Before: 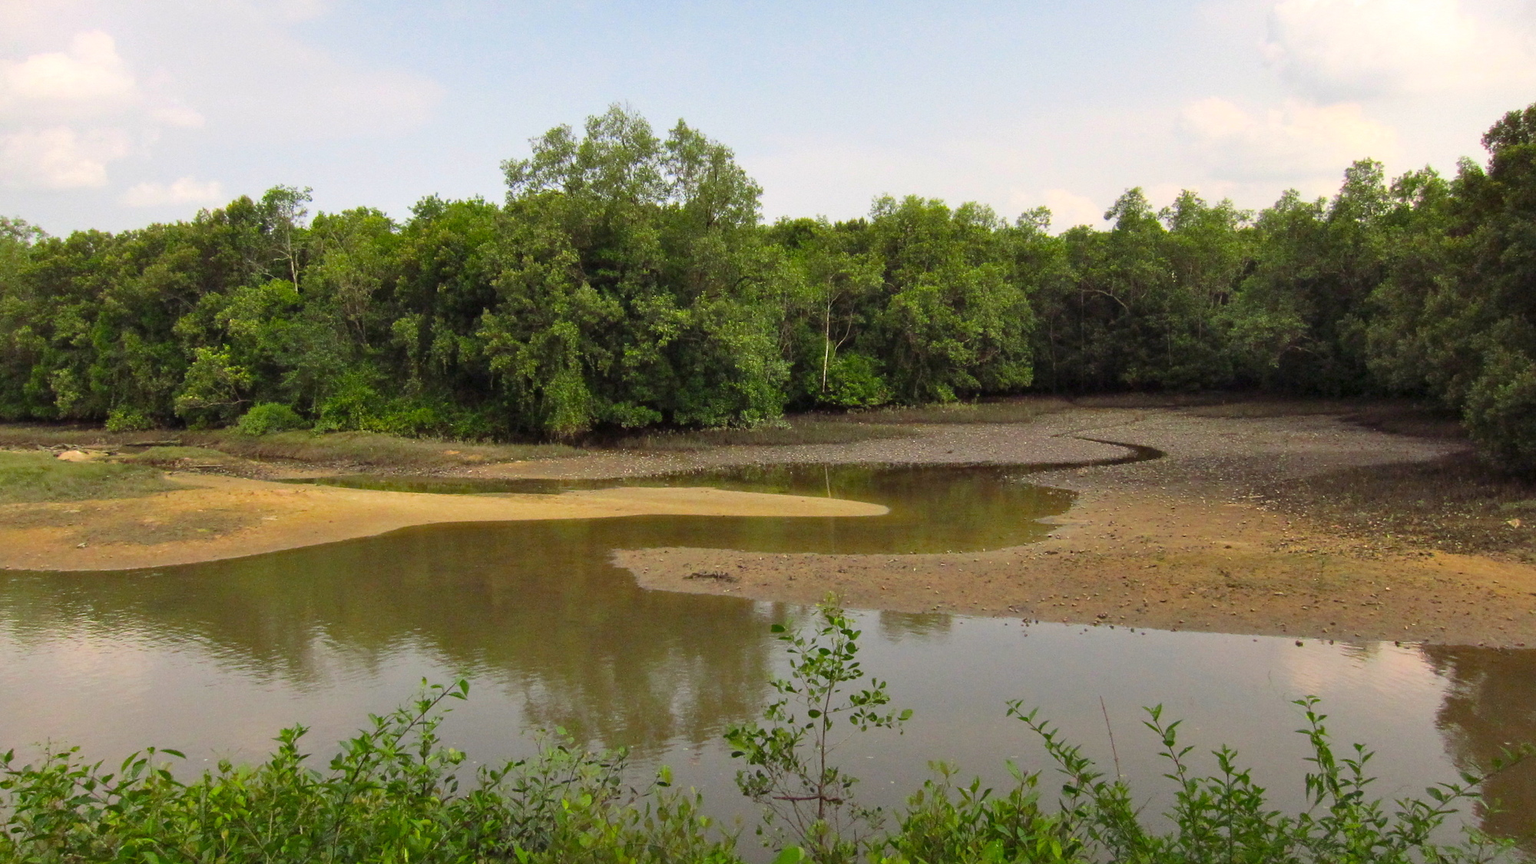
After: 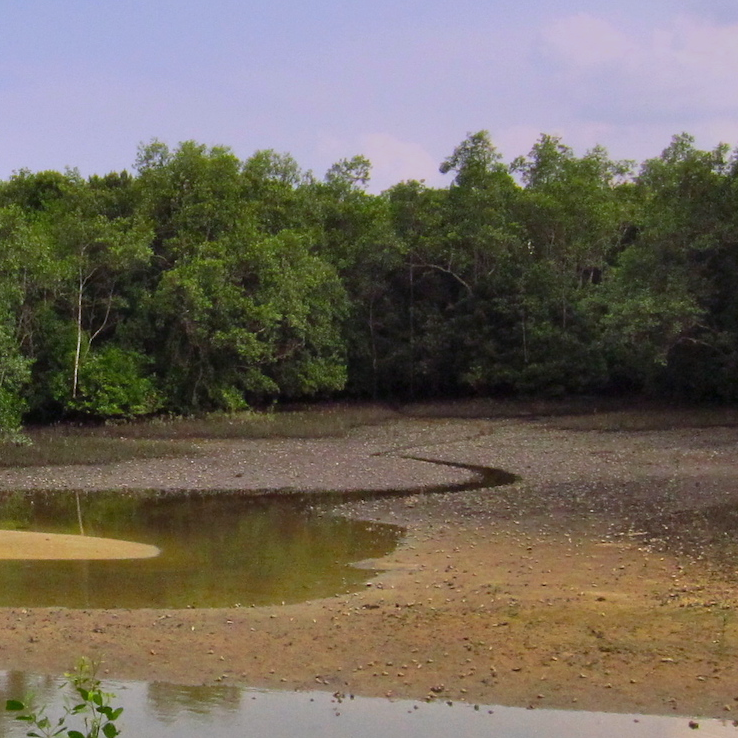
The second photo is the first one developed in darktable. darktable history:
white balance: red 1.009, blue 1.027
graduated density: hue 238.83°, saturation 50%
crop and rotate: left 49.936%, top 10.094%, right 13.136%, bottom 24.256%
